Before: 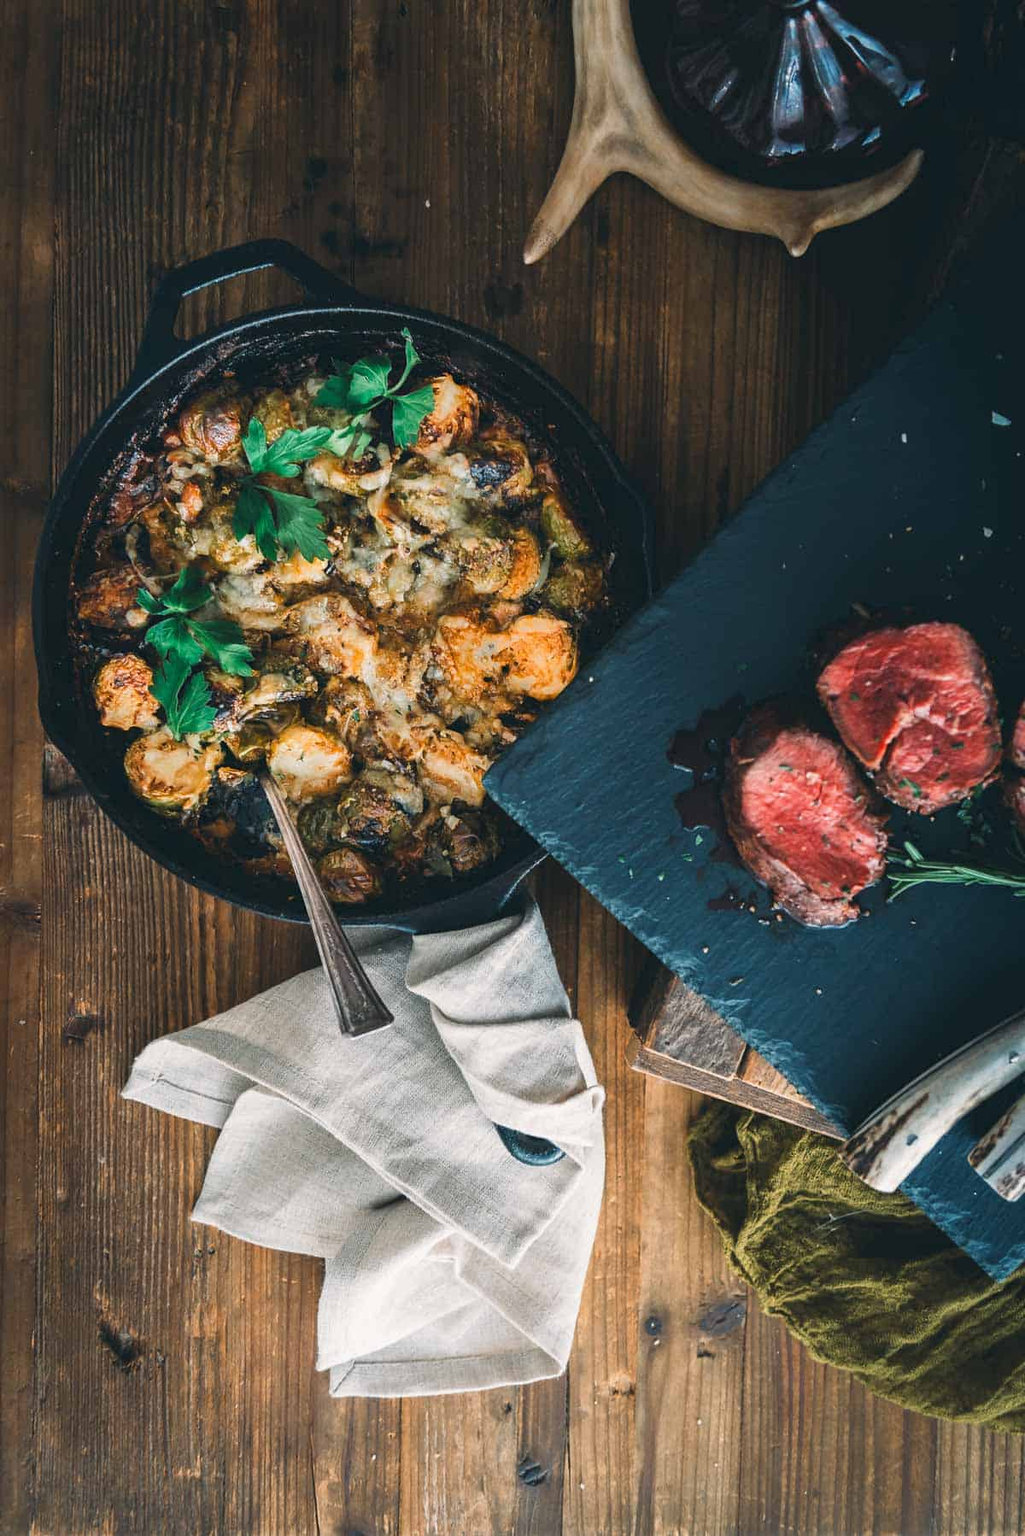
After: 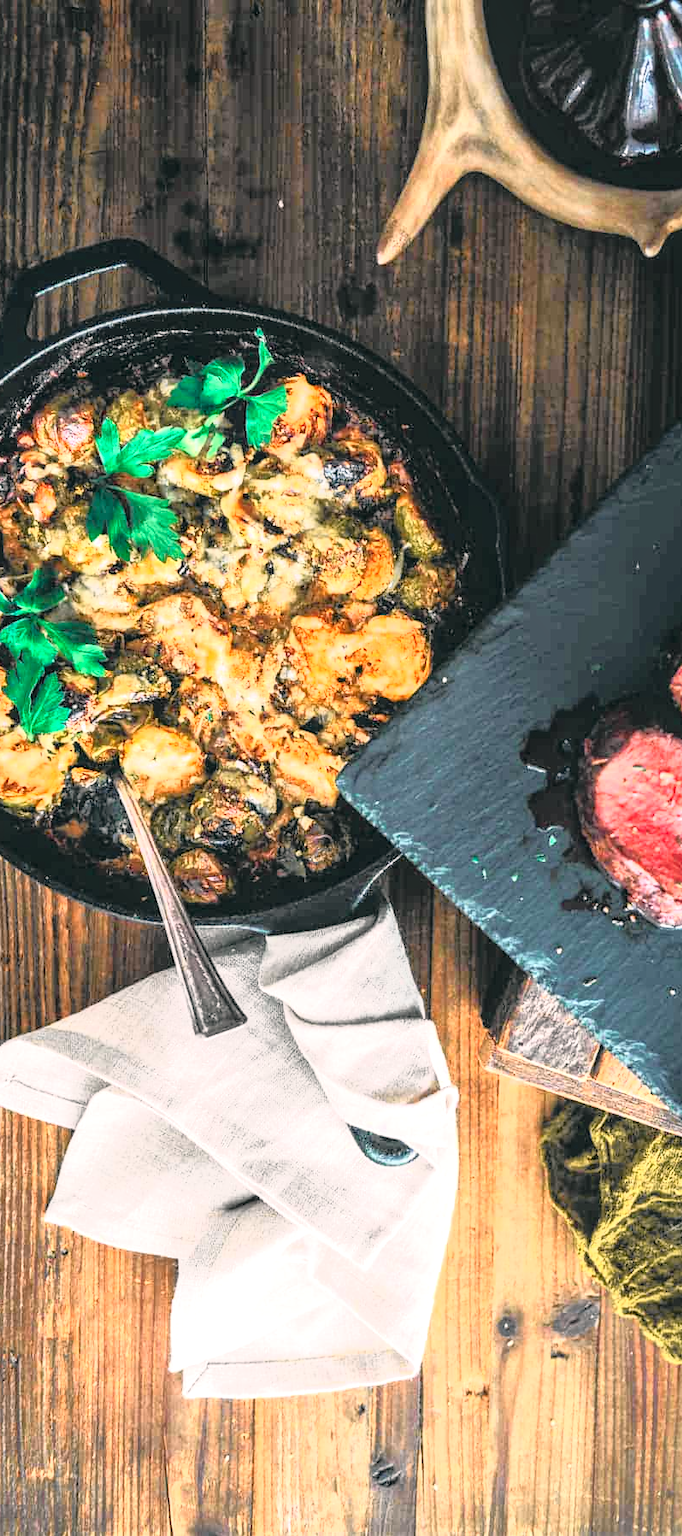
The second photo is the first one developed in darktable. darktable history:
local contrast: on, module defaults
tone curve: curves: ch0 [(0, 0.015) (0.091, 0.055) (0.184, 0.159) (0.304, 0.382) (0.492, 0.579) (0.628, 0.755) (0.832, 0.932) (0.984, 0.963)]; ch1 [(0, 0) (0.34, 0.235) (0.46, 0.46) (0.515, 0.502) (0.553, 0.567) (0.764, 0.815) (1, 1)]; ch2 [(0, 0) (0.44, 0.458) (0.479, 0.492) (0.524, 0.507) (0.557, 0.567) (0.673, 0.699) (1, 1)], color space Lab, independent channels, preserve colors none
crop and rotate: left 14.366%, right 18.979%
color correction: highlights a* 7.33, highlights b* 3.75
exposure: exposure 0.772 EV, compensate exposure bias true, compensate highlight preservation false
